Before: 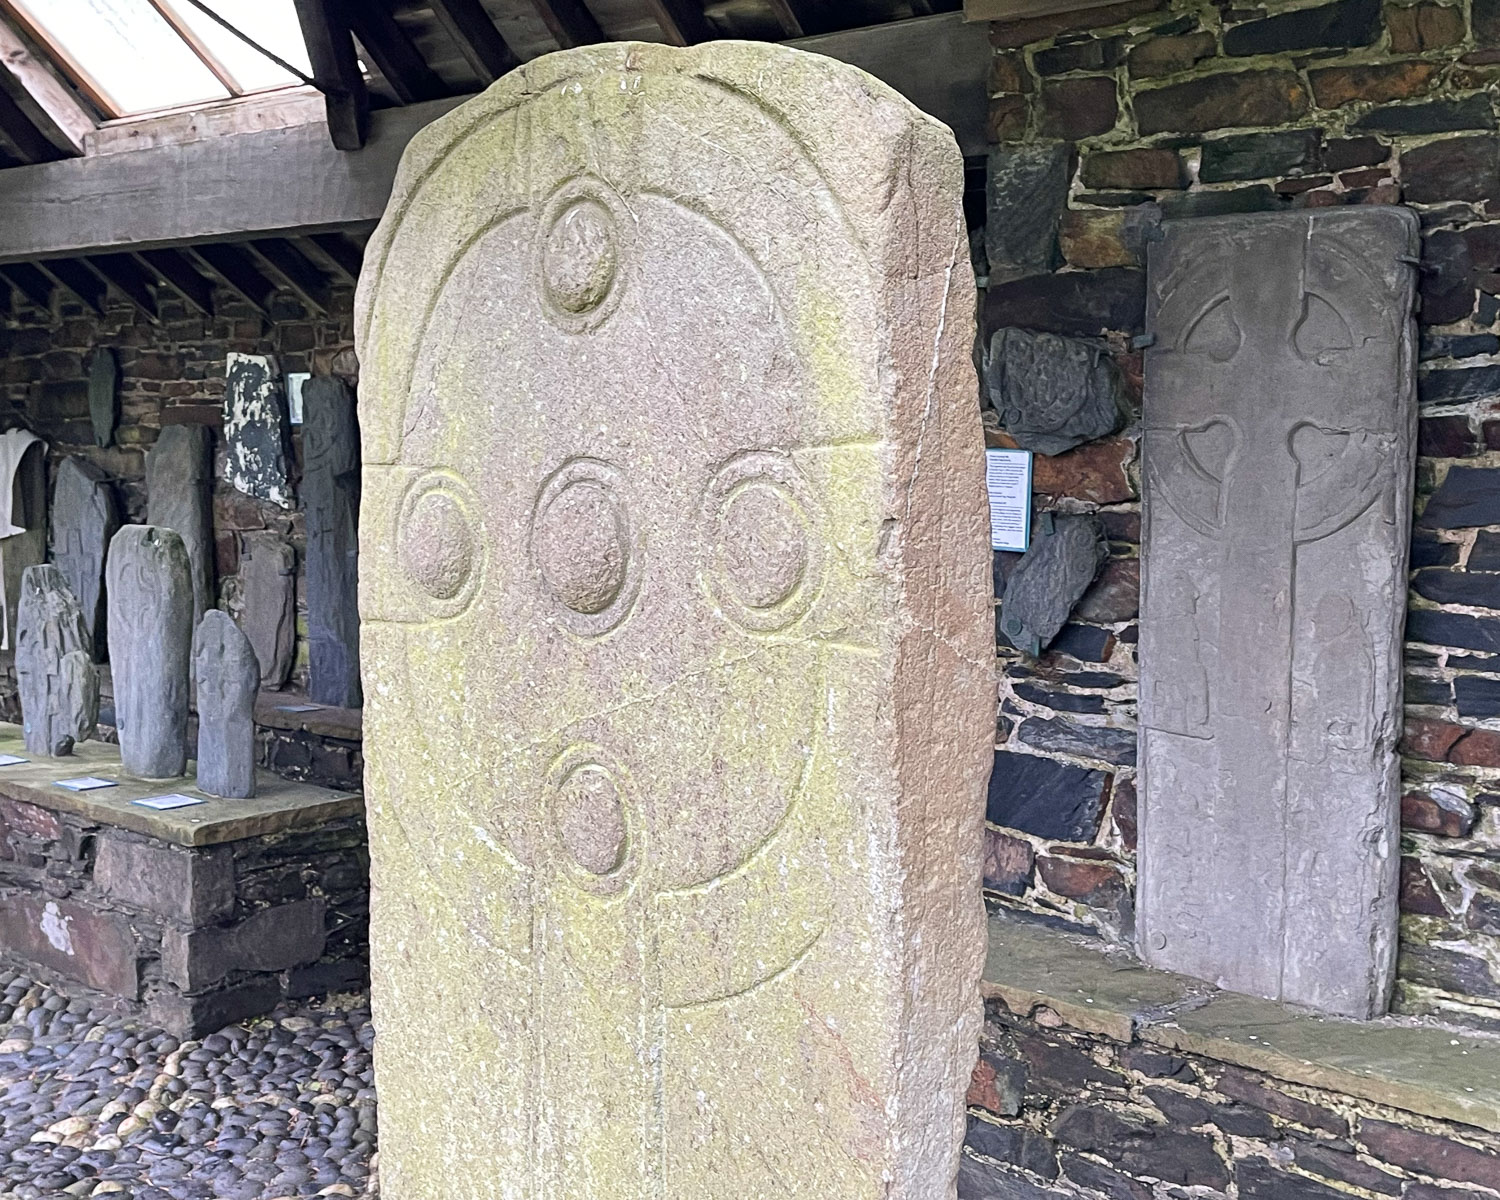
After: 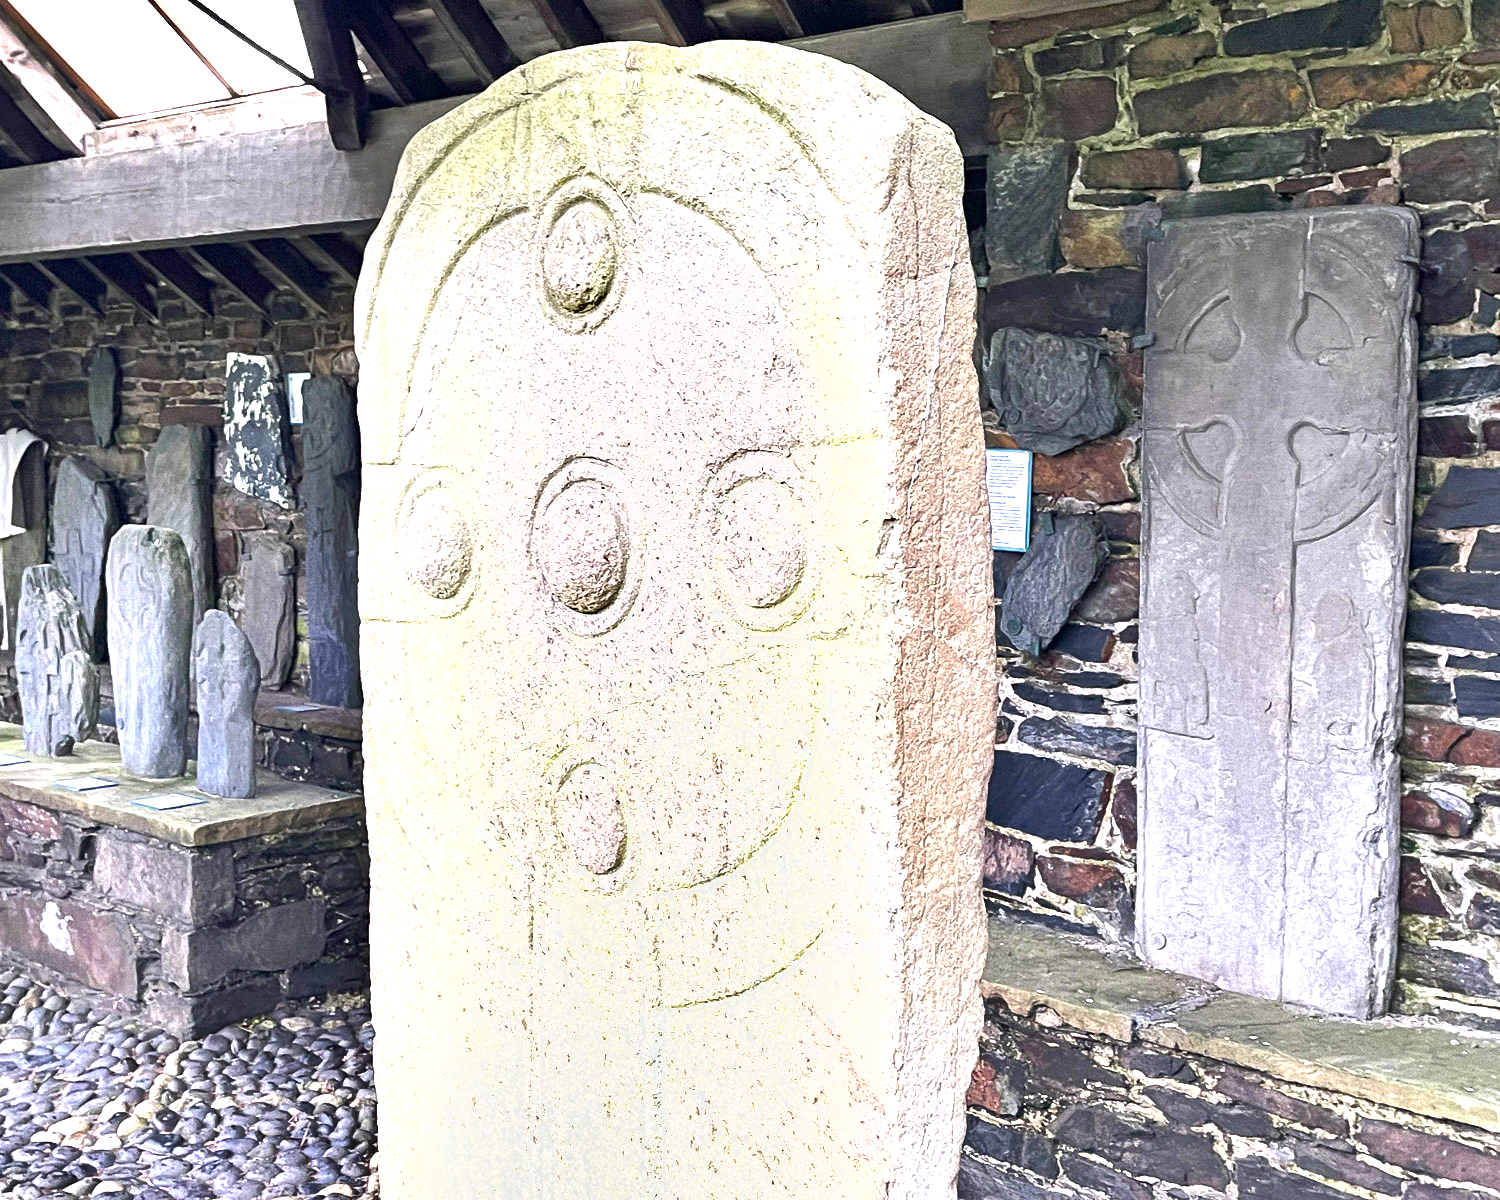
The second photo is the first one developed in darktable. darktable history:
exposure: black level correction 0, exposure 1.1 EV, compensate exposure bias true, compensate highlight preservation false
shadows and highlights: shadows 60, soften with gaussian
